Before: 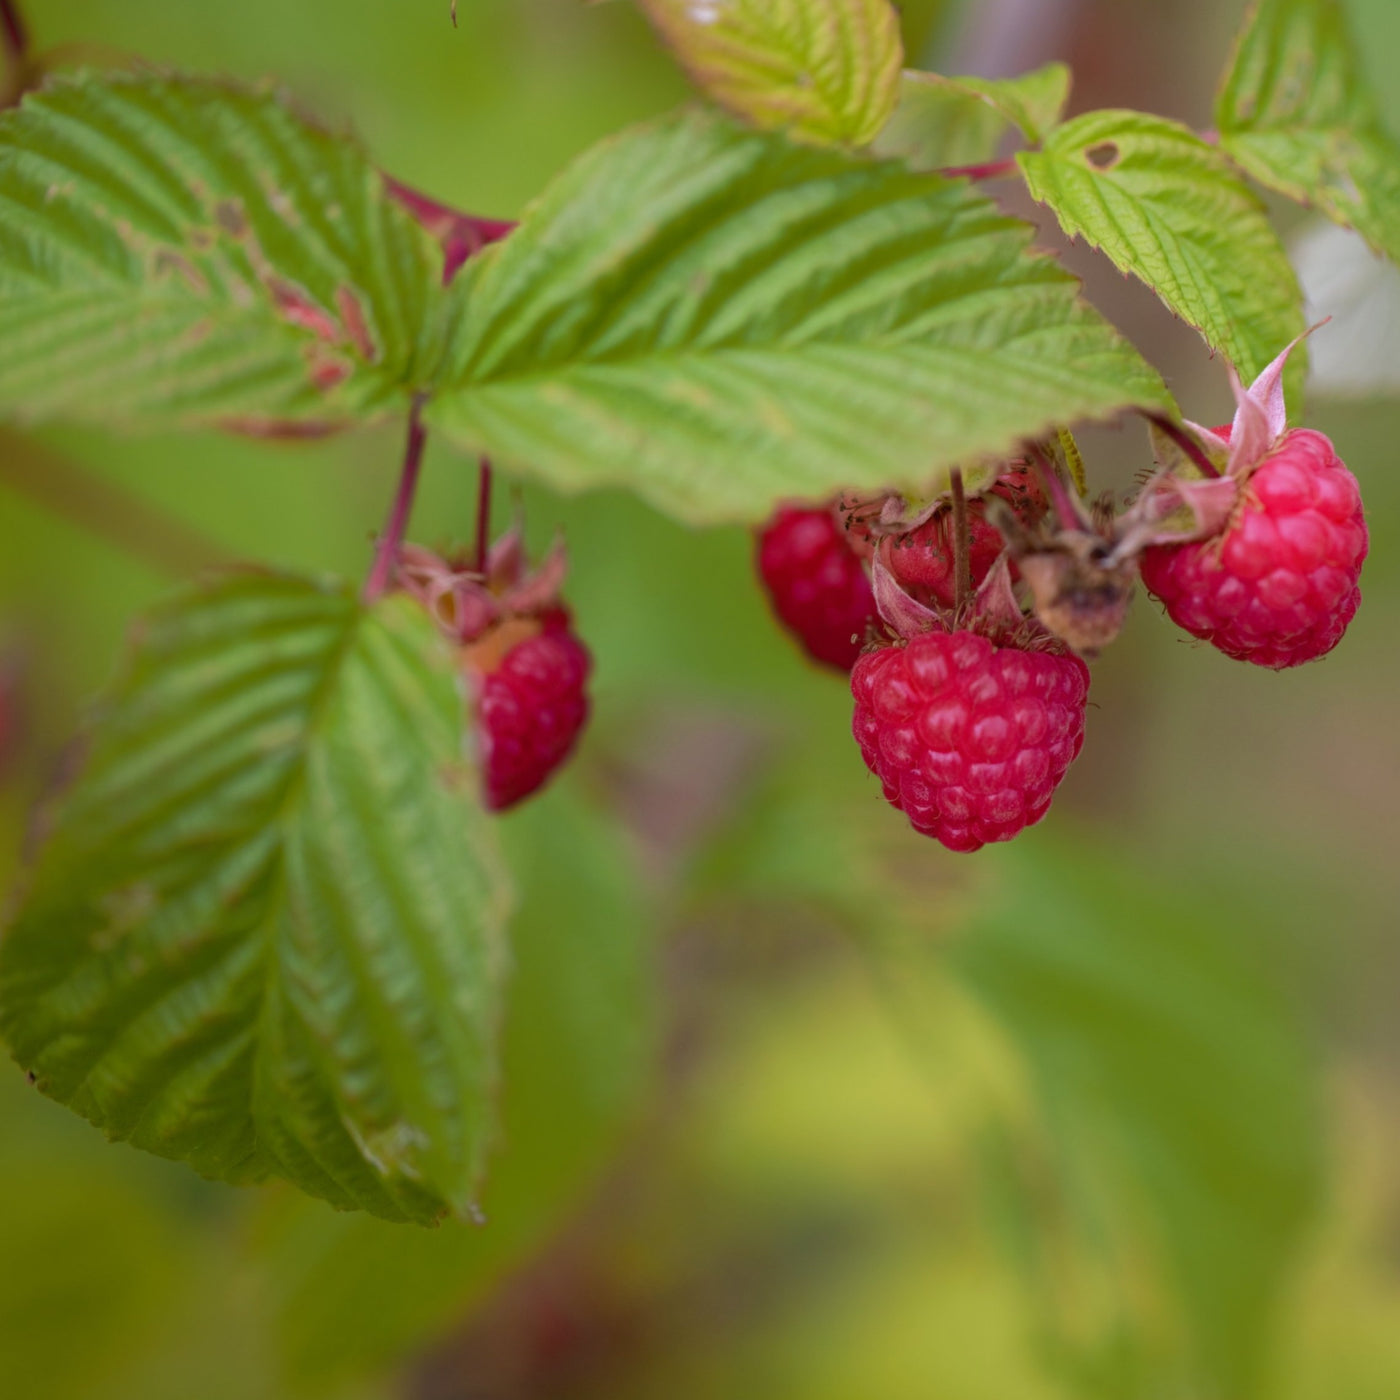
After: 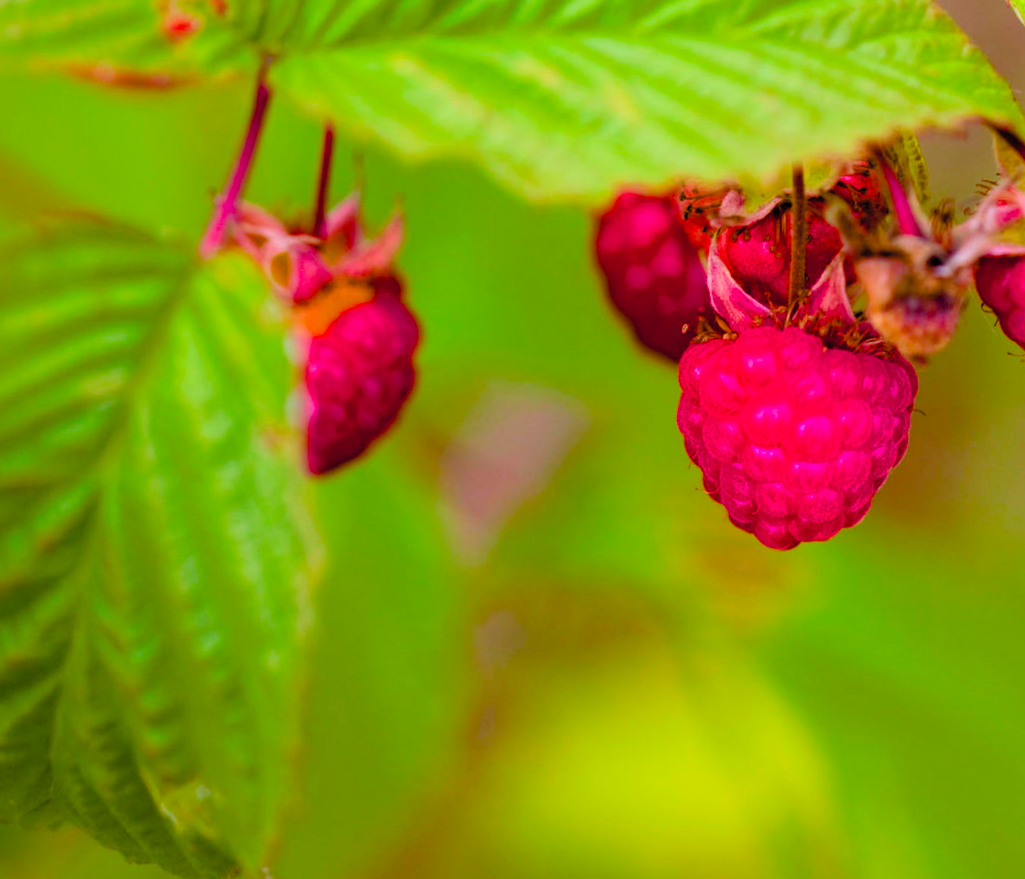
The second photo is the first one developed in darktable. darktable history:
contrast brightness saturation: contrast 0.07, brightness 0.173, saturation 0.414
color balance rgb: highlights gain › luminance 16.367%, highlights gain › chroma 2.87%, highlights gain › hue 261.61°, global offset › luminance -0.489%, linear chroma grading › global chroma 15.436%, perceptual saturation grading › global saturation 13.925%, perceptual saturation grading › highlights -30.817%, perceptual saturation grading › shadows 51.125%, global vibrance 20%
filmic rgb: middle gray luminance 21.93%, black relative exposure -14.08 EV, white relative exposure 2.97 EV, target black luminance 0%, hardness 8.83, latitude 59.91%, contrast 1.21, highlights saturation mix 4.87%, shadows ↔ highlights balance 41.63%
crop and rotate: angle -4.04°, left 9.805%, top 21.106%, right 11.973%, bottom 11.811%
